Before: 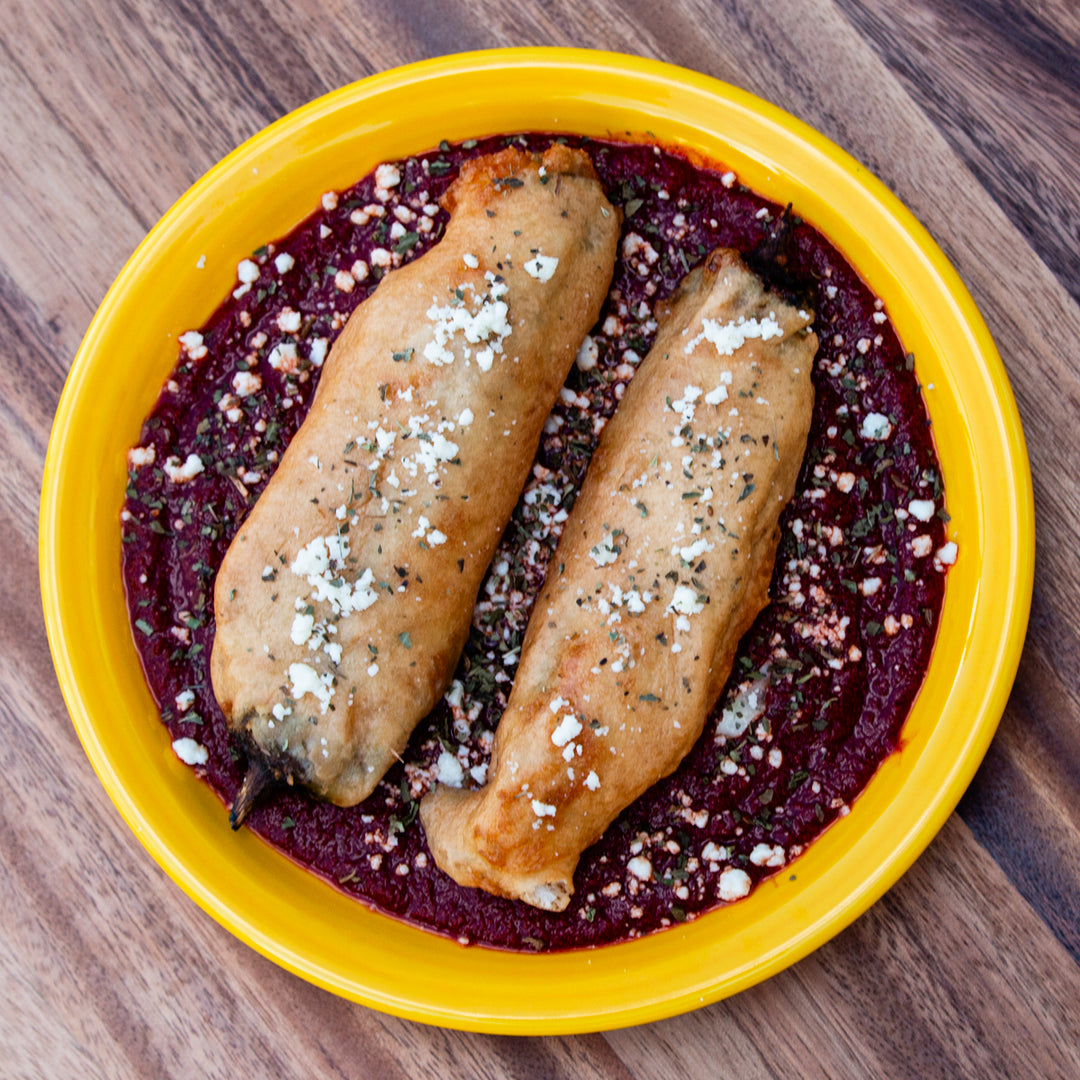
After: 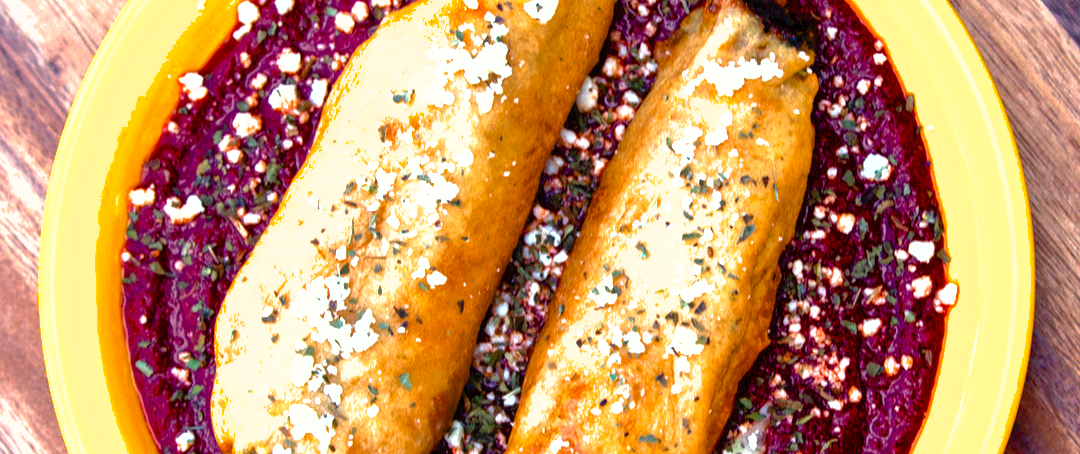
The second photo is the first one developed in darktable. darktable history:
exposure: black level correction 0, exposure 0.598 EV, compensate highlight preservation false
crop and rotate: top 24.034%, bottom 33.869%
shadows and highlights: shadows color adjustment 98.02%, highlights color adjustment 58.4%
tone equalizer: edges refinement/feathering 500, mask exposure compensation -1.57 EV, preserve details guided filter
contrast brightness saturation: contrast 0.037, saturation 0.069
color balance rgb: highlights gain › chroma 3.062%, highlights gain › hue 78.73°, perceptual saturation grading › global saturation 15.642%, perceptual saturation grading › highlights -19.104%, perceptual saturation grading › shadows 19.637%, perceptual brilliance grading › global brilliance 11.595%, global vibrance 26.448%, contrast 6.176%
